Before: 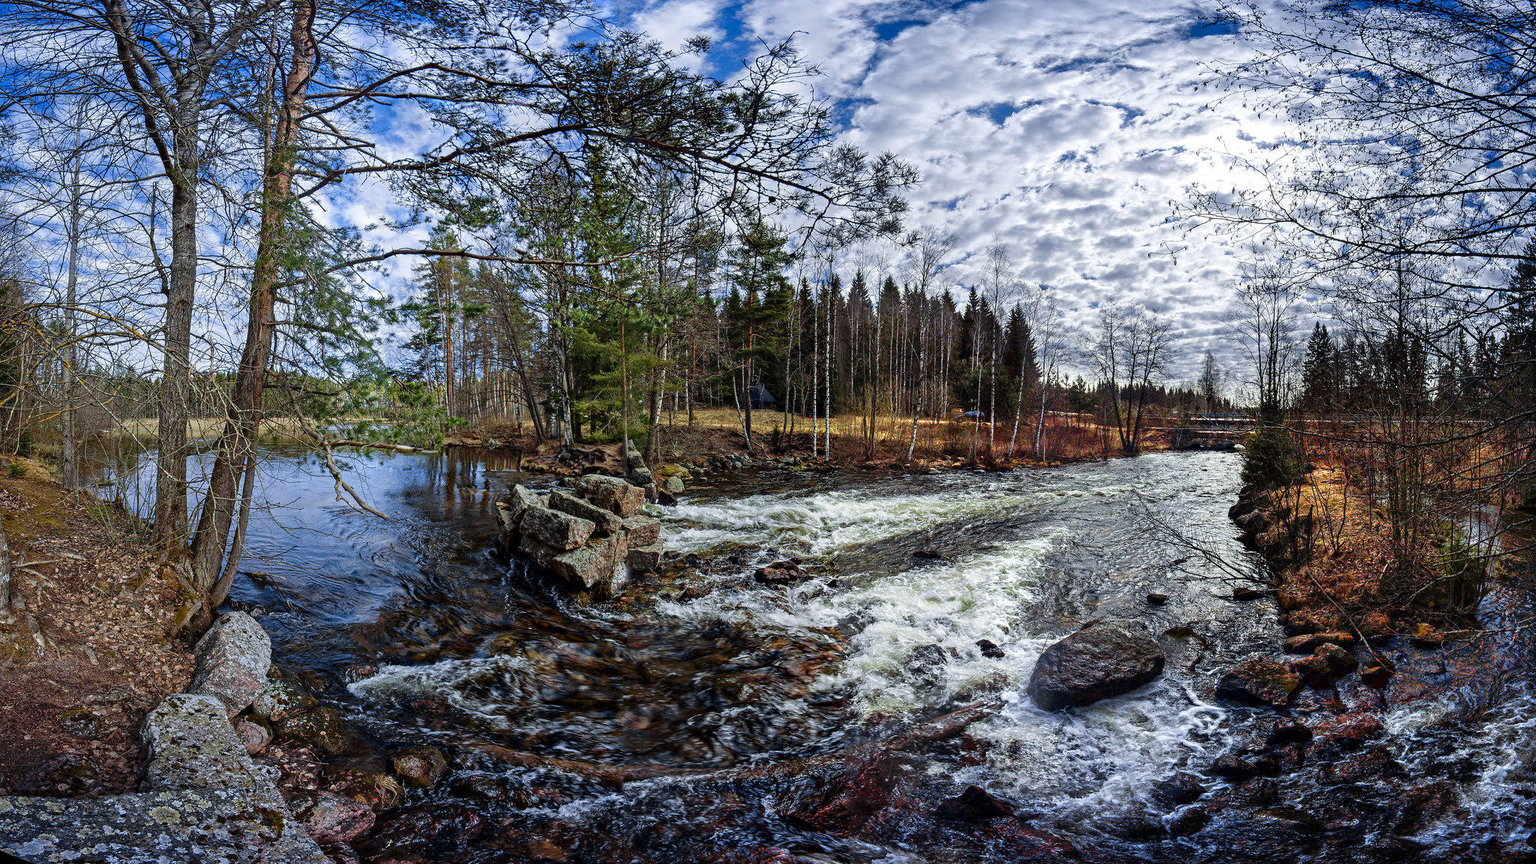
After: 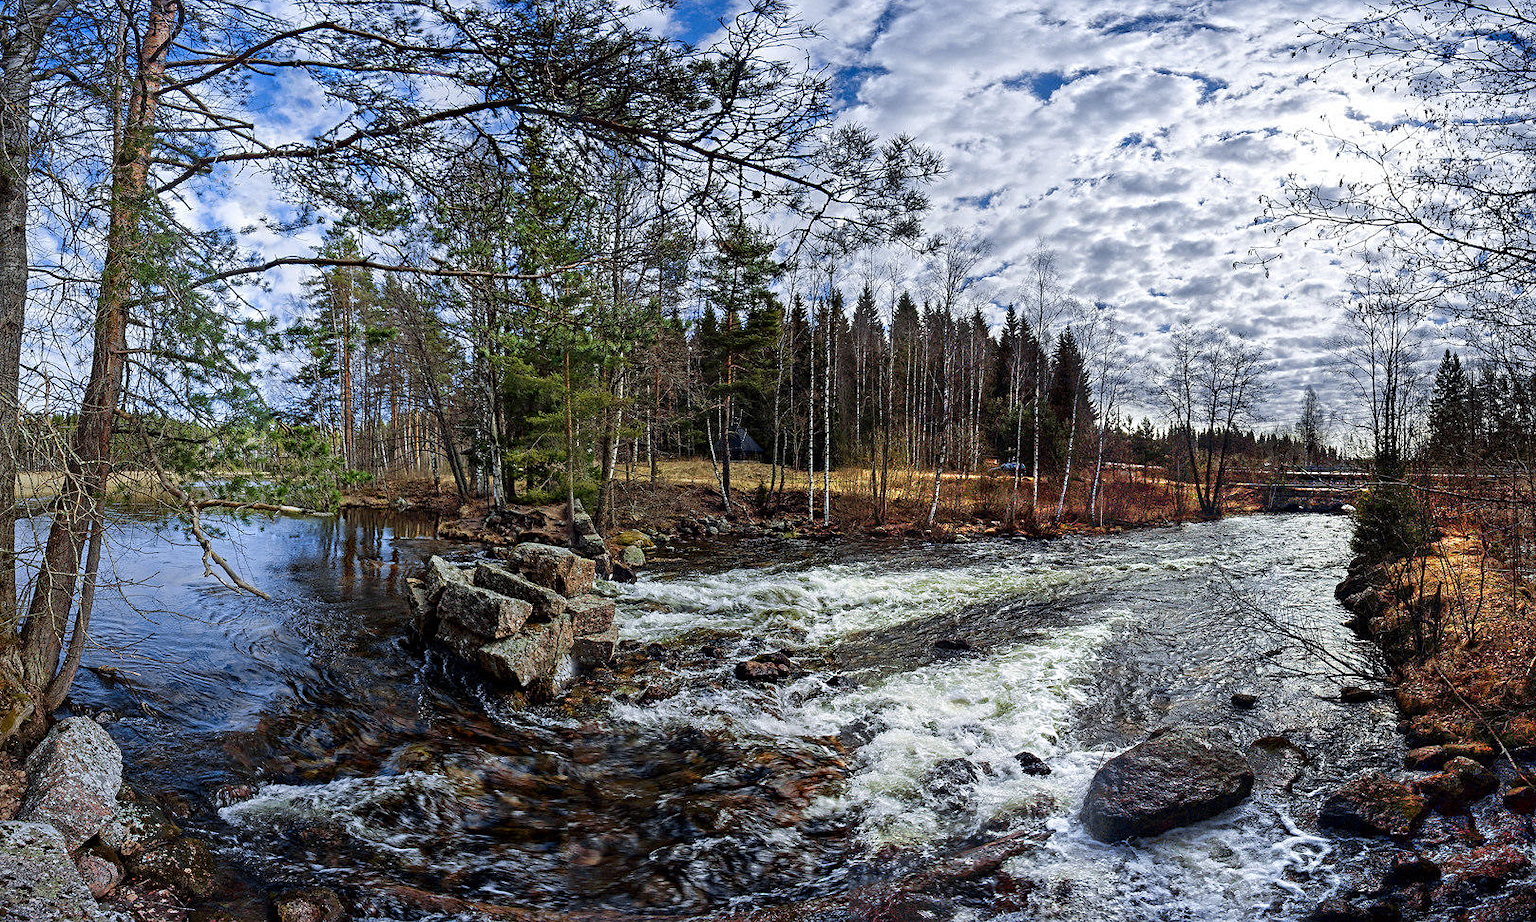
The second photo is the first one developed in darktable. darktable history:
crop: left 11.406%, top 5.325%, right 9.604%, bottom 10.306%
sharpen: amount 0.214
